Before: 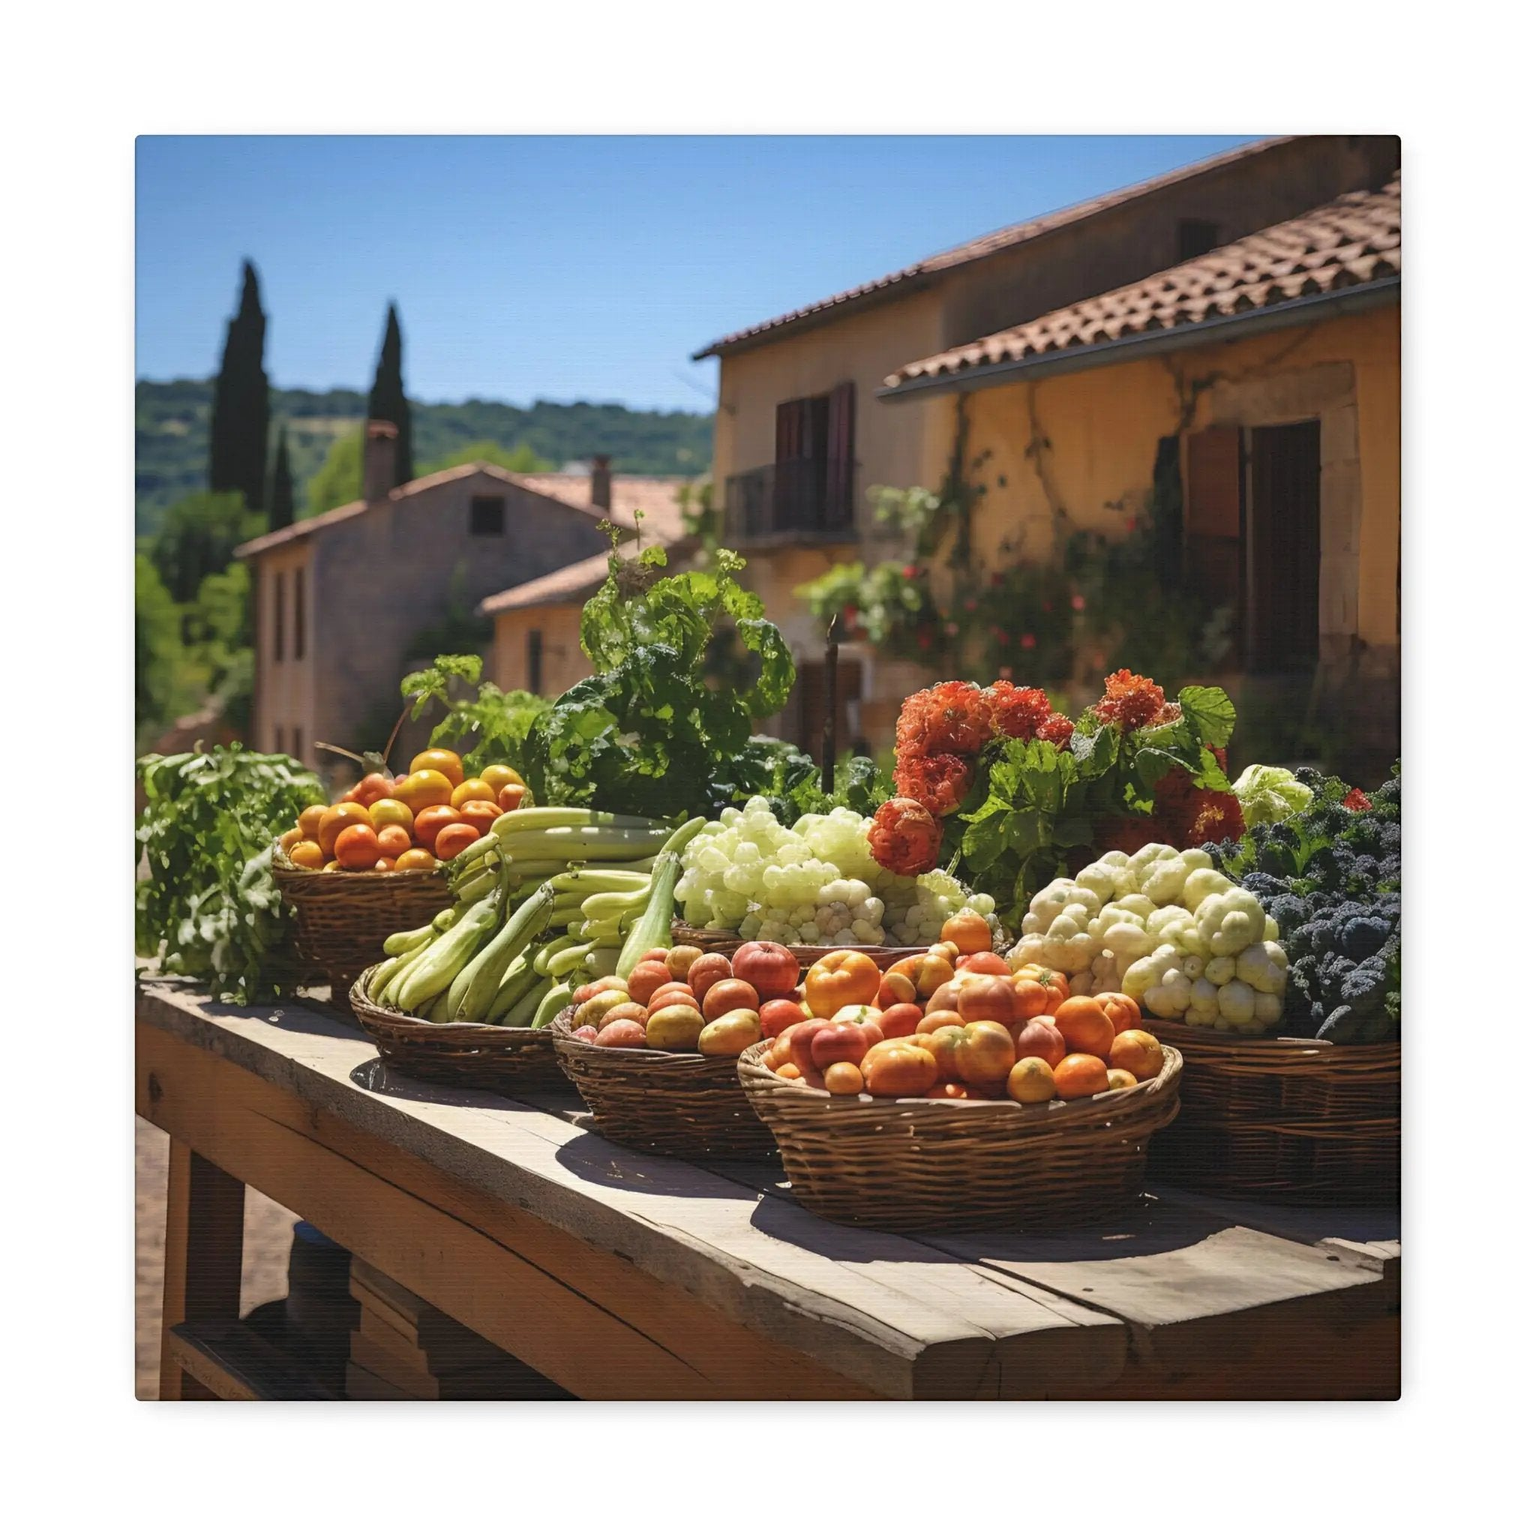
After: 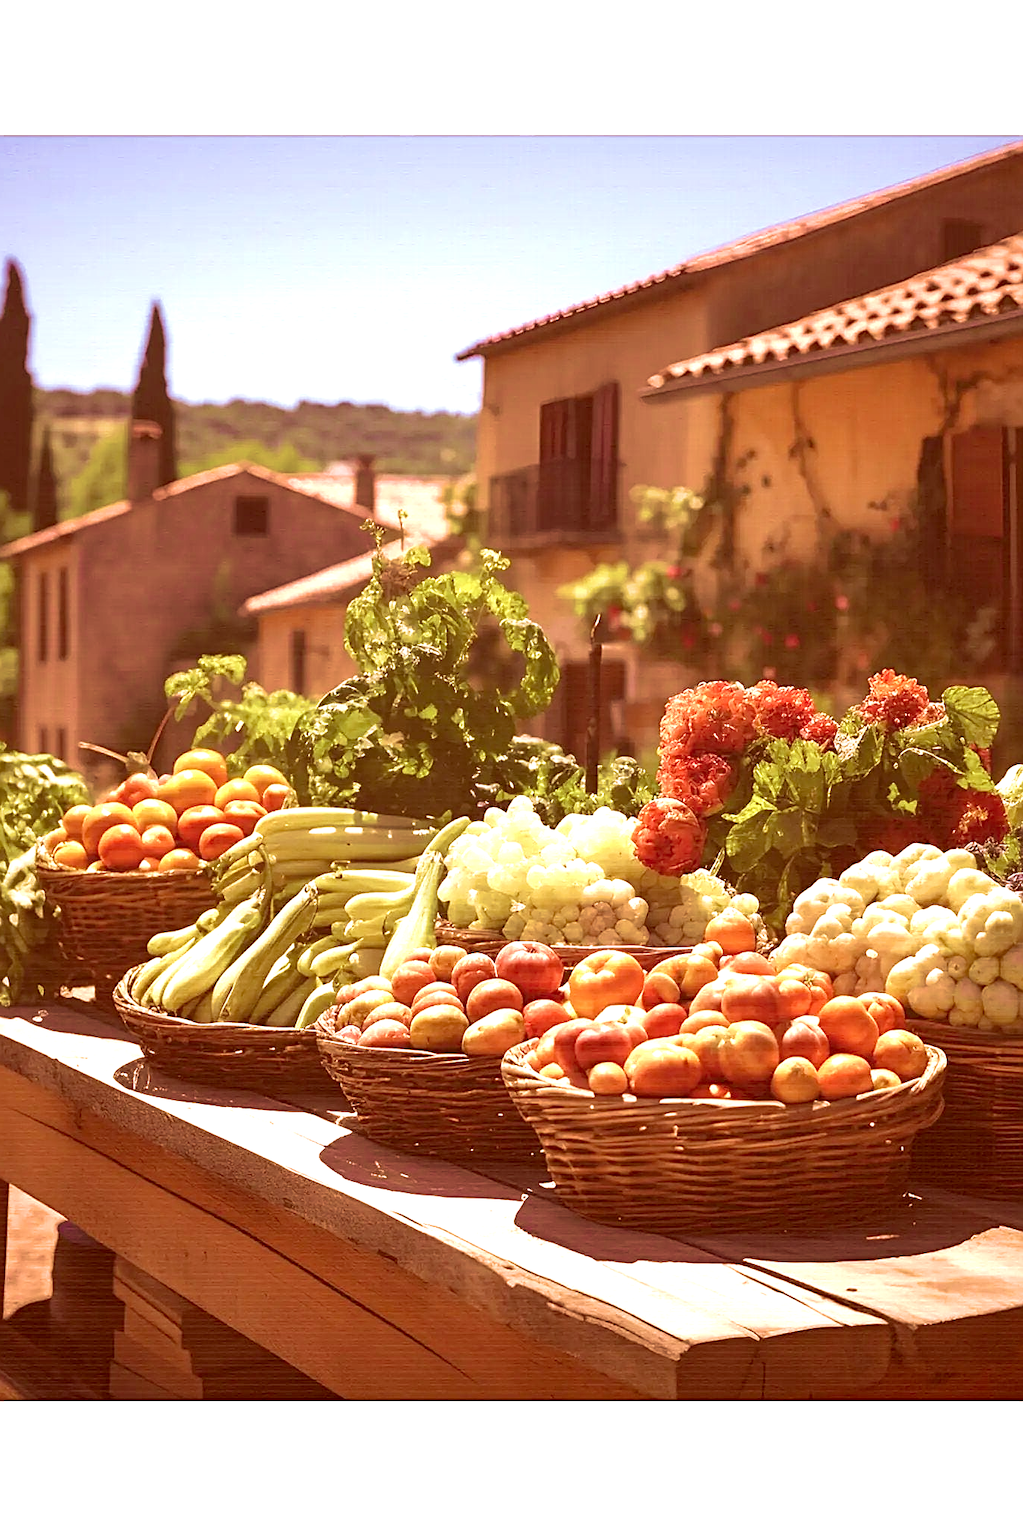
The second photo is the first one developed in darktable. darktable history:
crop: left 15.419%, right 17.914%
color correction: highlights a* 9.03, highlights b* 8.71, shadows a* 40, shadows b* 40, saturation 0.8
exposure: black level correction 0, exposure 1 EV, compensate exposure bias true, compensate highlight preservation false
sharpen: on, module defaults
velvia: strength 75%
